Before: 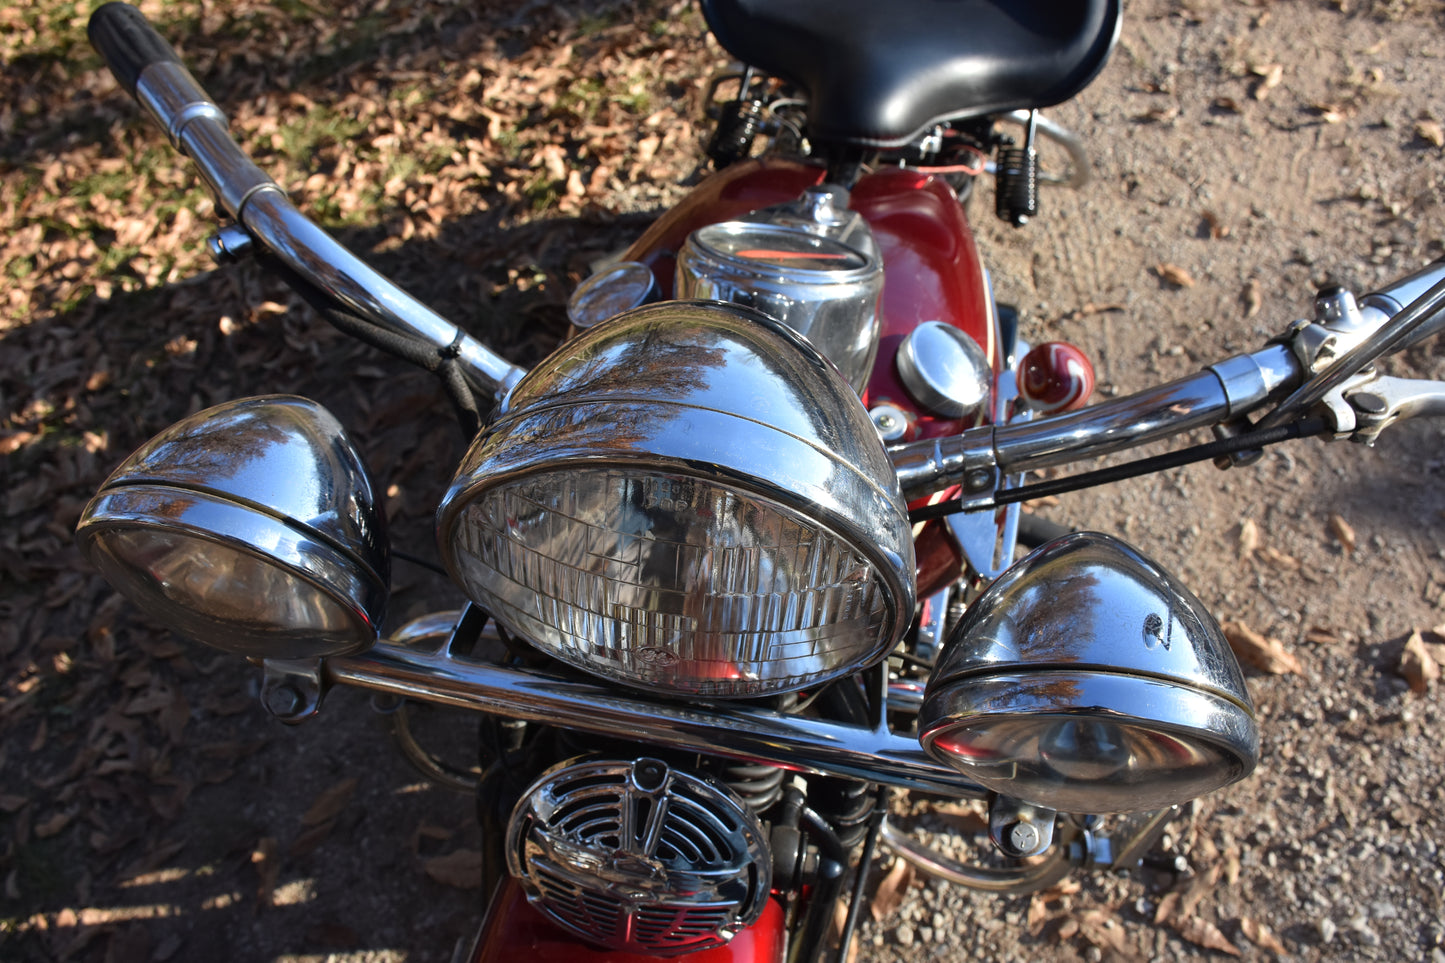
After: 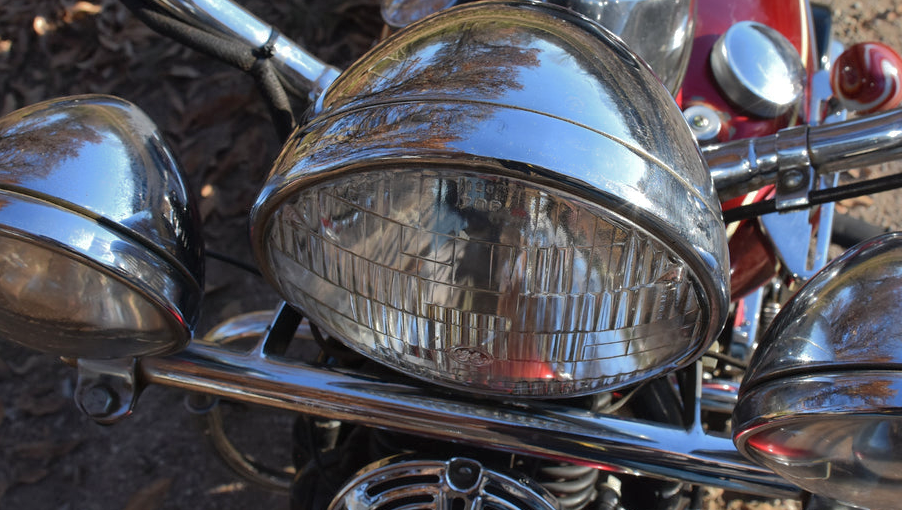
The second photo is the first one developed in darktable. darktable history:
shadows and highlights: shadows 39.27, highlights -59.99, highlights color adjustment 41.65%
crop: left 12.934%, top 31.2%, right 24.635%, bottom 15.753%
